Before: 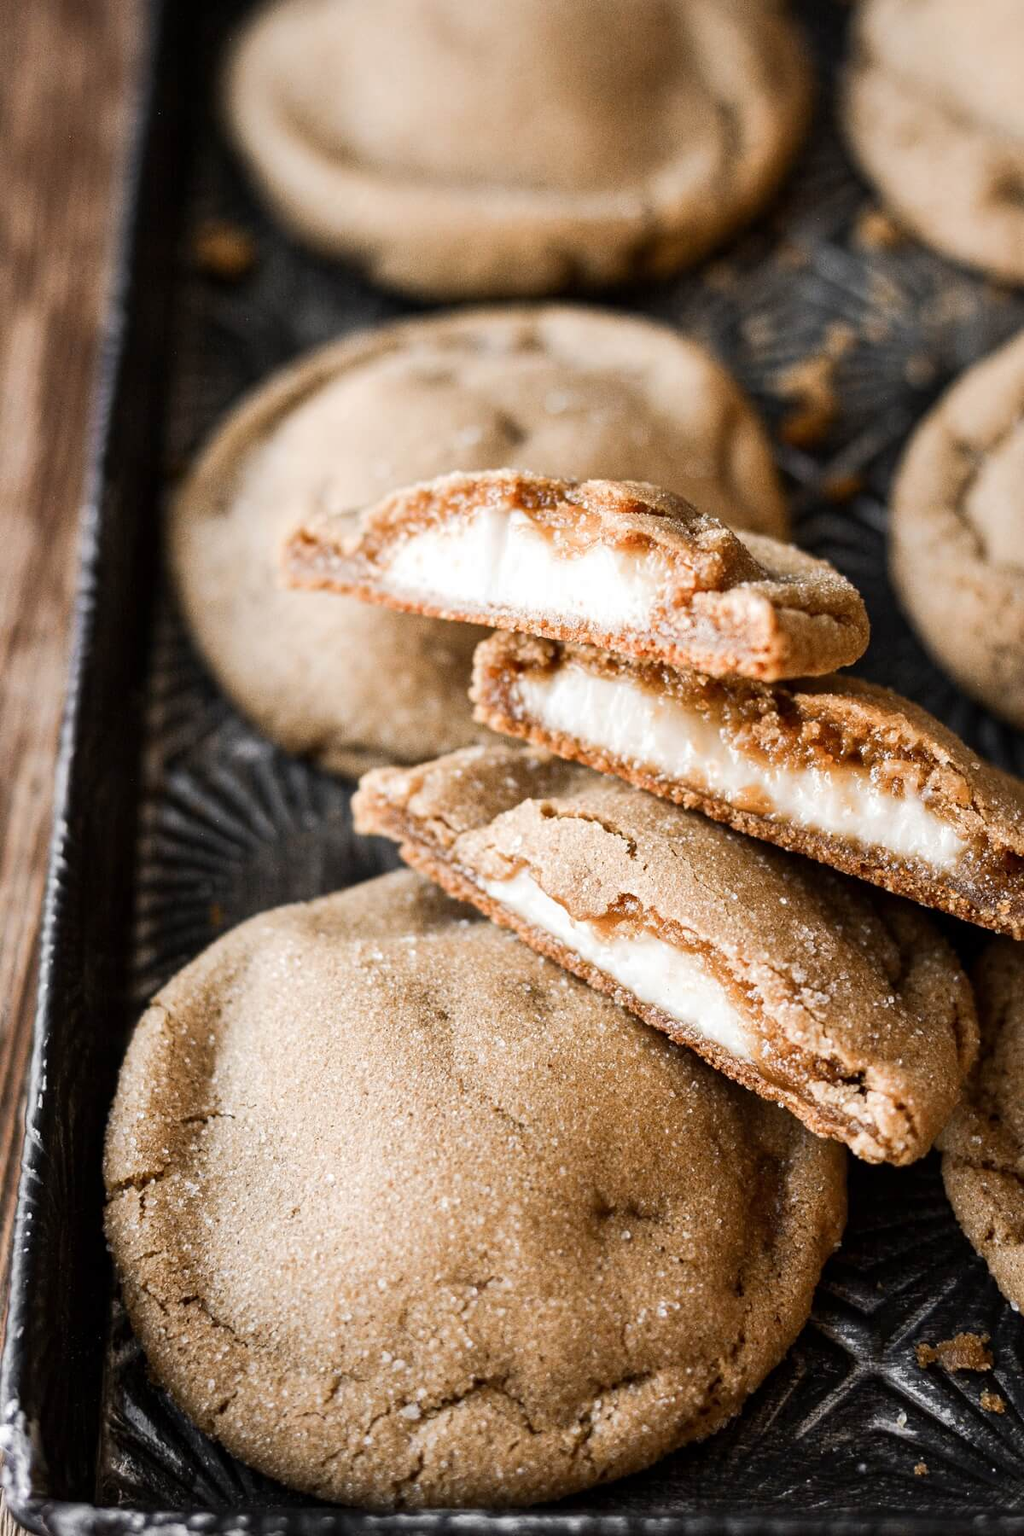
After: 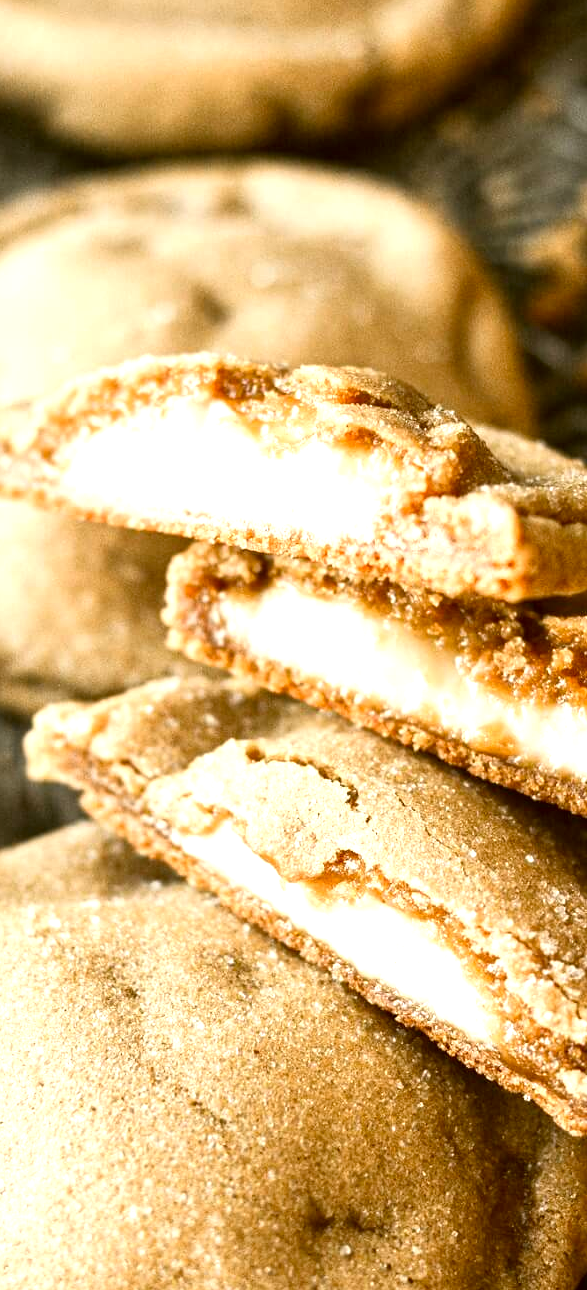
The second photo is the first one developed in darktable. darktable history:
crop: left 32.407%, top 10.974%, right 18.672%, bottom 17.339%
color correction: highlights a* -1.62, highlights b* 10.05, shadows a* 0.58, shadows b* 19.69
exposure: black level correction 0, exposure 0.694 EV, compensate exposure bias true, compensate highlight preservation false
